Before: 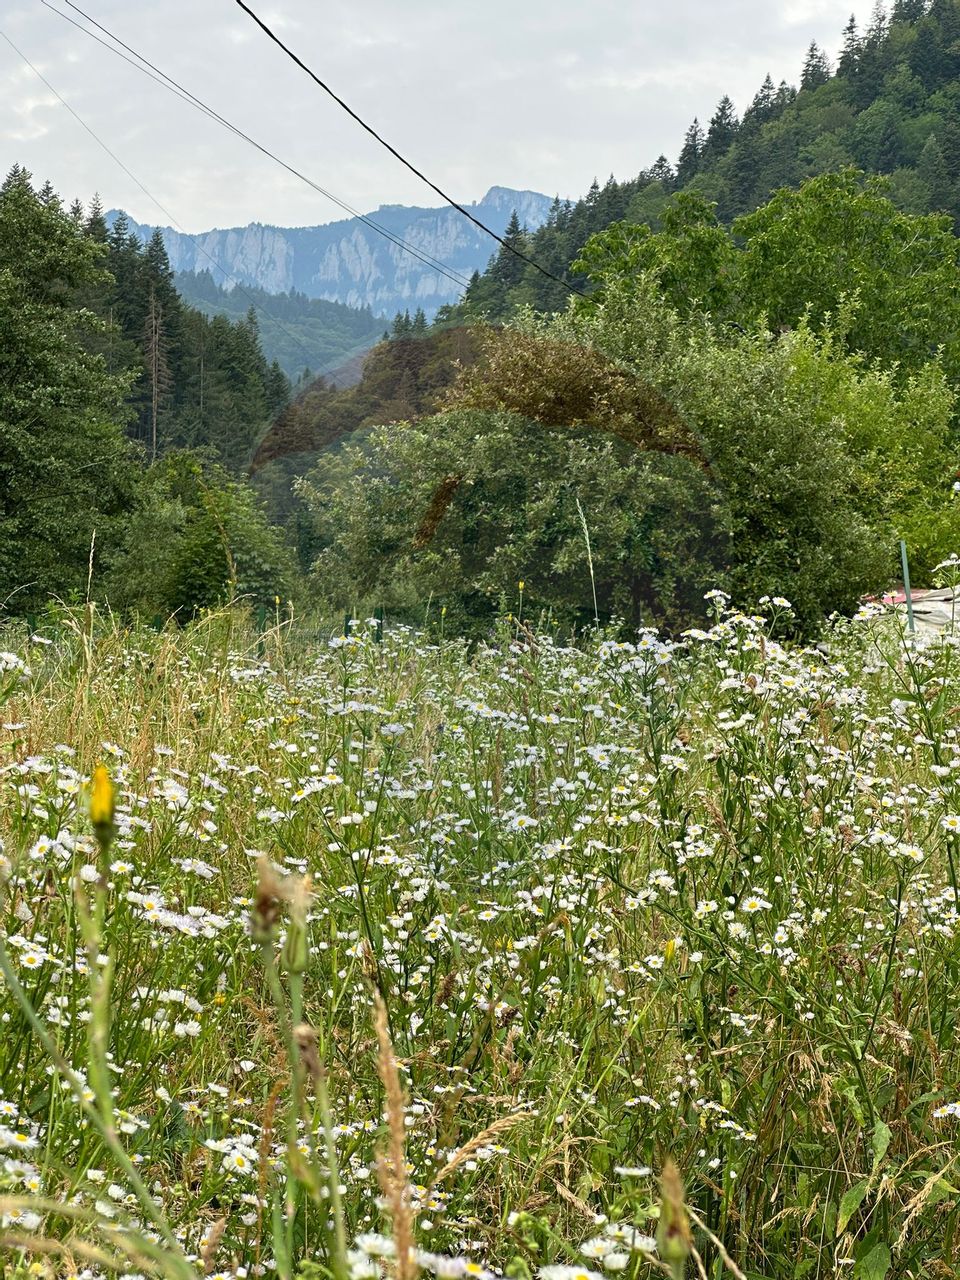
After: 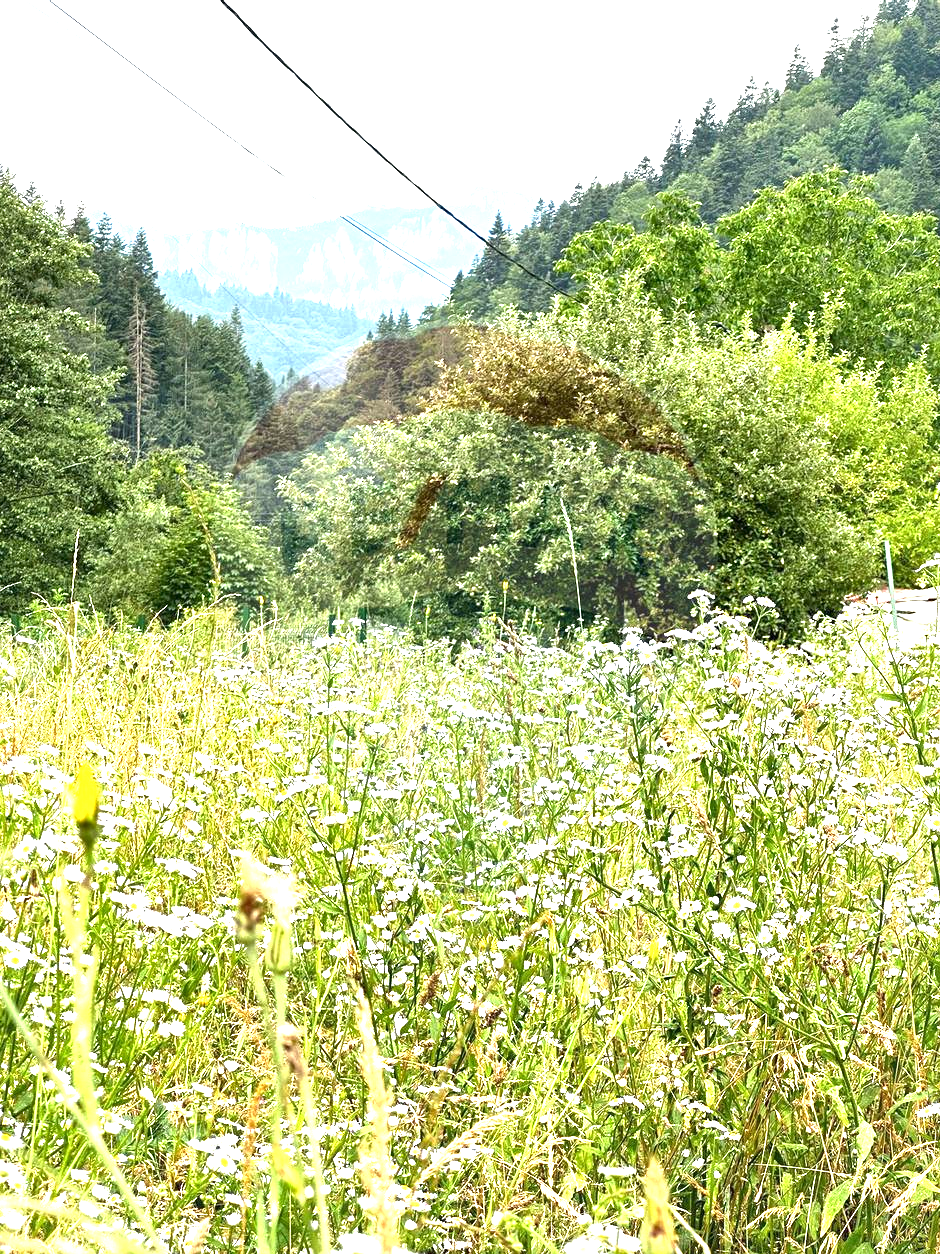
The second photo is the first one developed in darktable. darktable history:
exposure: black level correction 0, exposure 1.975 EV, compensate exposure bias true, compensate highlight preservation false
crop: left 1.743%, right 0.268%, bottom 2.011%
local contrast: mode bilateral grid, contrast 25, coarseness 60, detail 151%, midtone range 0.2
